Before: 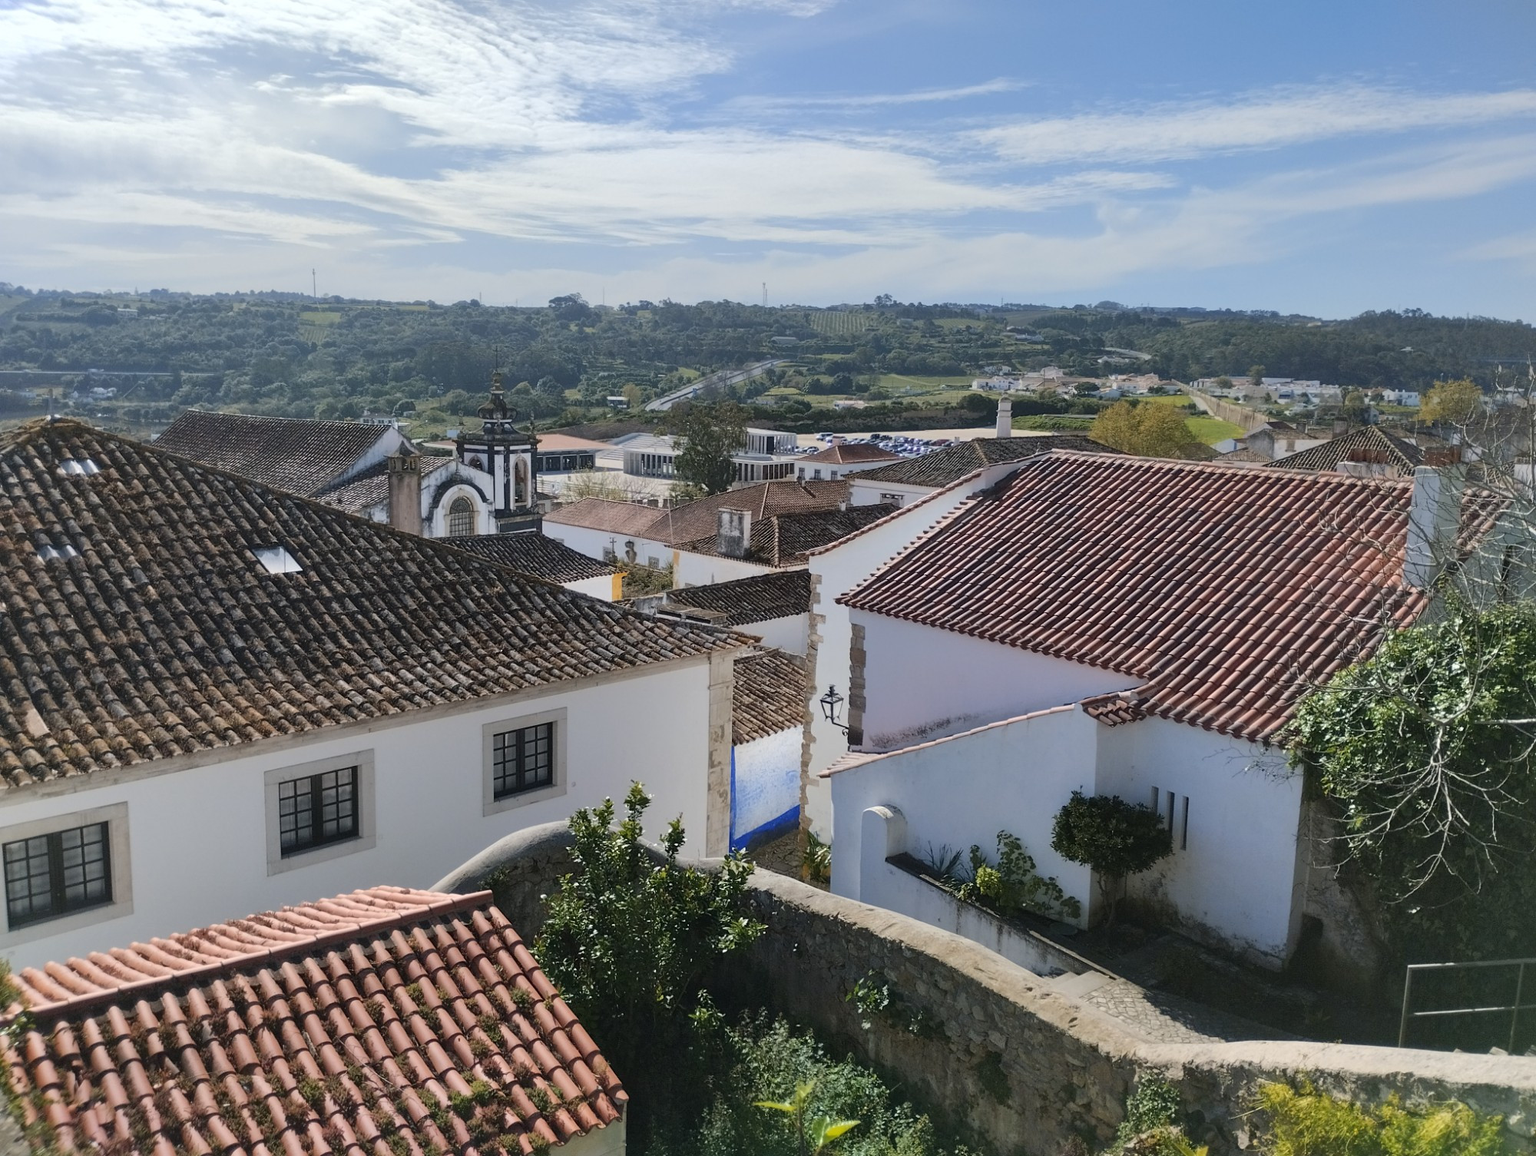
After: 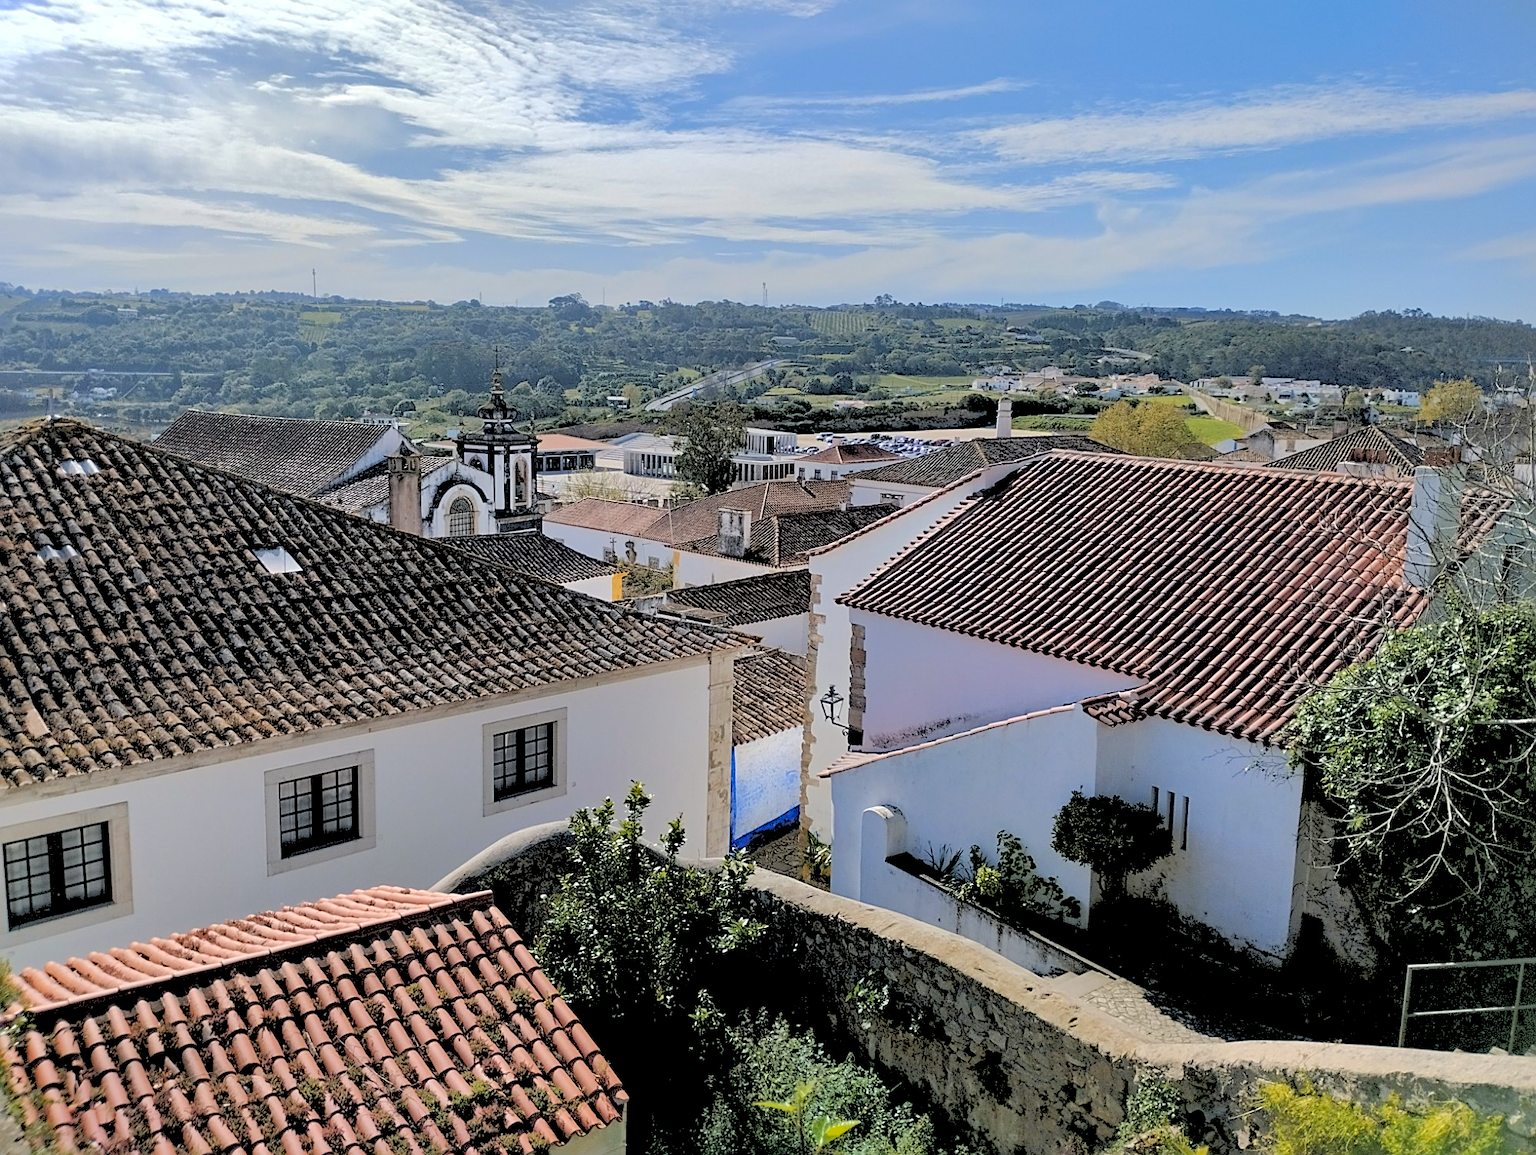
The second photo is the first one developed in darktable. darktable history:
rgb levels: levels [[0.027, 0.429, 0.996], [0, 0.5, 1], [0, 0.5, 1]]
sharpen: on, module defaults
shadows and highlights: on, module defaults
haze removal: strength 0.29, distance 0.25, compatibility mode true, adaptive false
